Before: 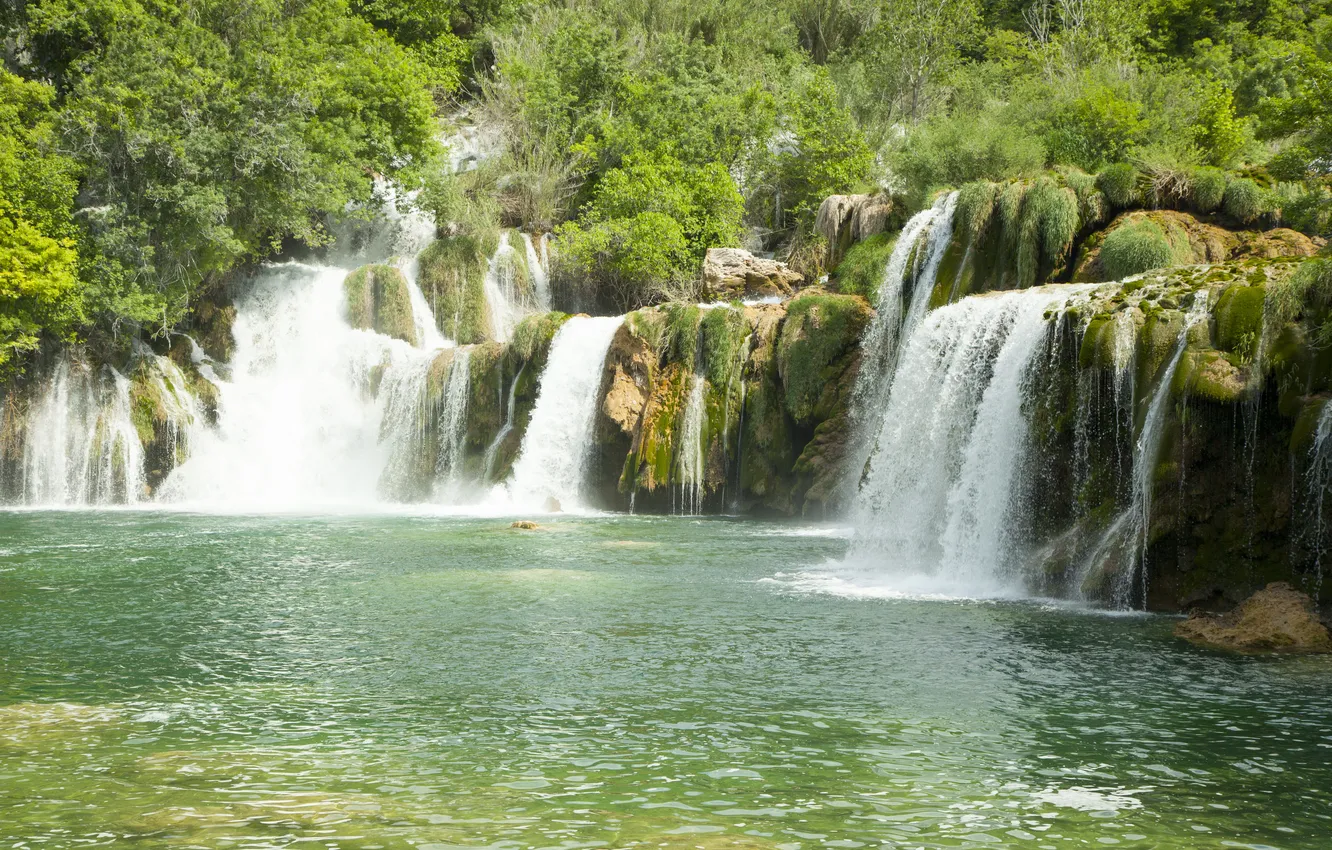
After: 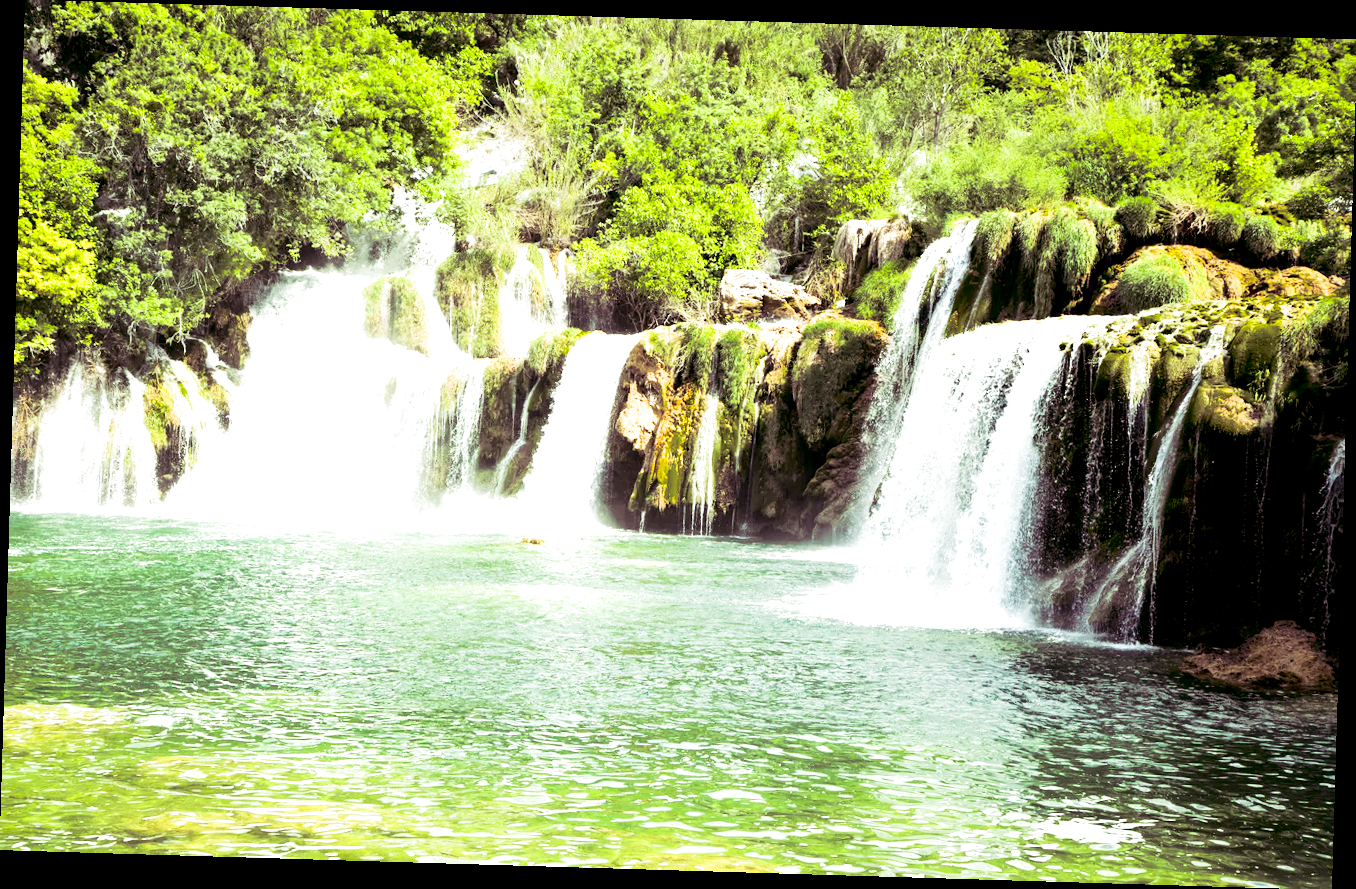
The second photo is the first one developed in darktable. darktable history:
exposure: black level correction 0.011, exposure 1.088 EV, compensate exposure bias true, compensate highlight preservation false
contrast brightness saturation: contrast 0.21, brightness -0.11, saturation 0.21
rotate and perspective: rotation 1.72°, automatic cropping off
split-toning: shadows › hue 316.8°, shadows › saturation 0.47, highlights › hue 201.6°, highlights › saturation 0, balance -41.97, compress 28.01%
